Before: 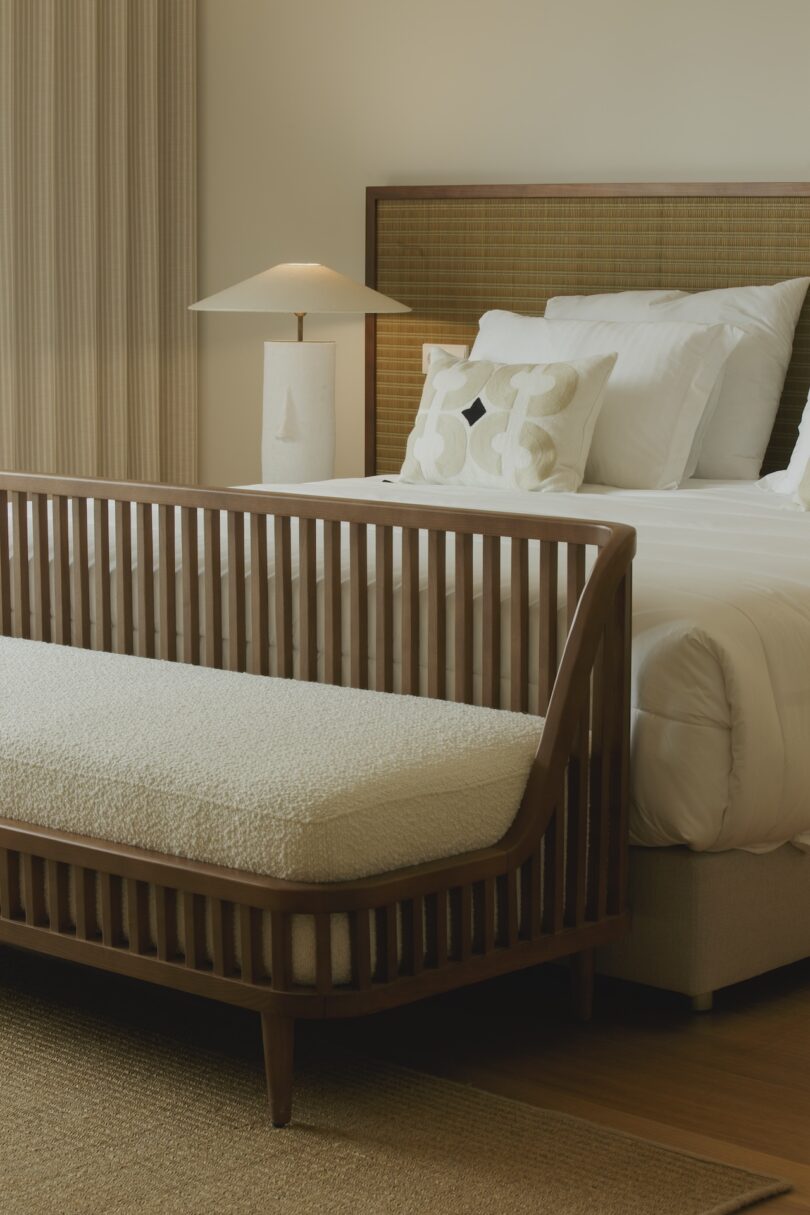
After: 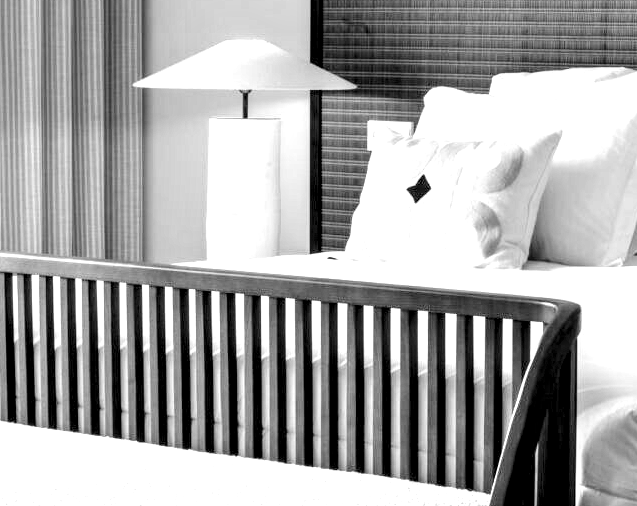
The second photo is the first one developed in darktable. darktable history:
local contrast: highlights 112%, shadows 46%, detail 292%
crop: left 6.879%, top 18.363%, right 14.251%, bottom 39.659%
exposure: exposure 0.716 EV, compensate highlight preservation false
color calibration: output gray [0.21, 0.42, 0.37, 0], illuminant as shot in camera, x 0.37, y 0.382, temperature 4313.71 K
base curve: curves: ch0 [(0, 0) (0.158, 0.273) (0.879, 0.895) (1, 1)], preserve colors none
